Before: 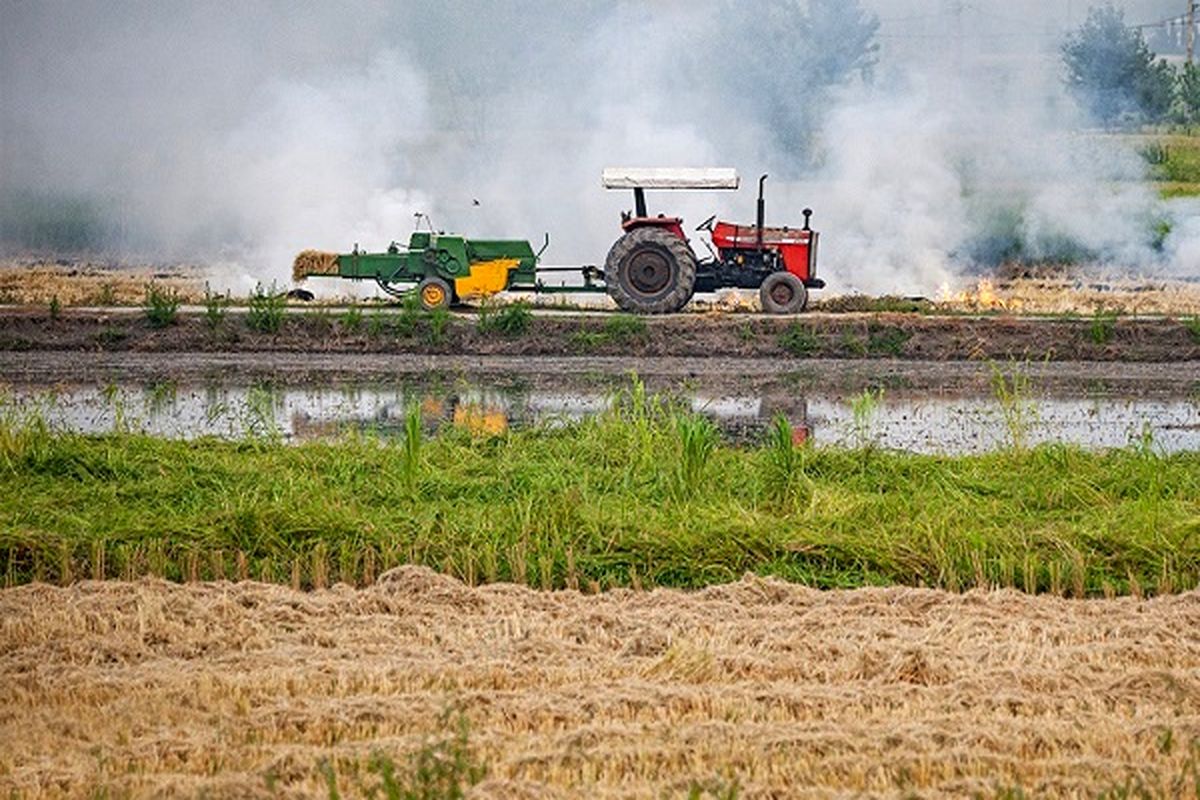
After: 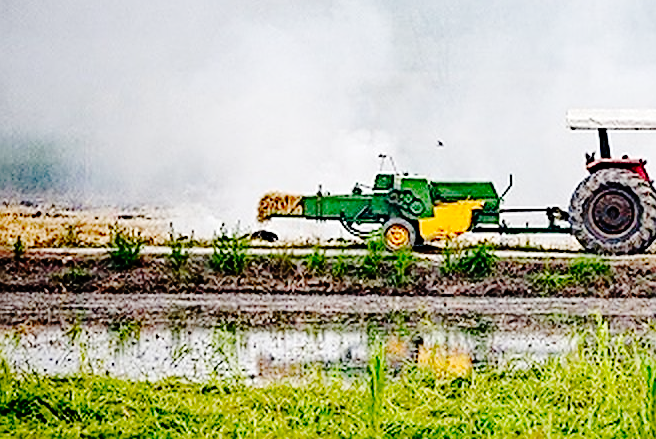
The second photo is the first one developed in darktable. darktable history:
crop and rotate: left 3.047%, top 7.509%, right 42.236%, bottom 37.598%
base curve: curves: ch0 [(0, 0) (0.036, 0.01) (0.123, 0.254) (0.258, 0.504) (0.507, 0.748) (1, 1)], preserve colors none
tone equalizer: on, module defaults
sharpen: on, module defaults
